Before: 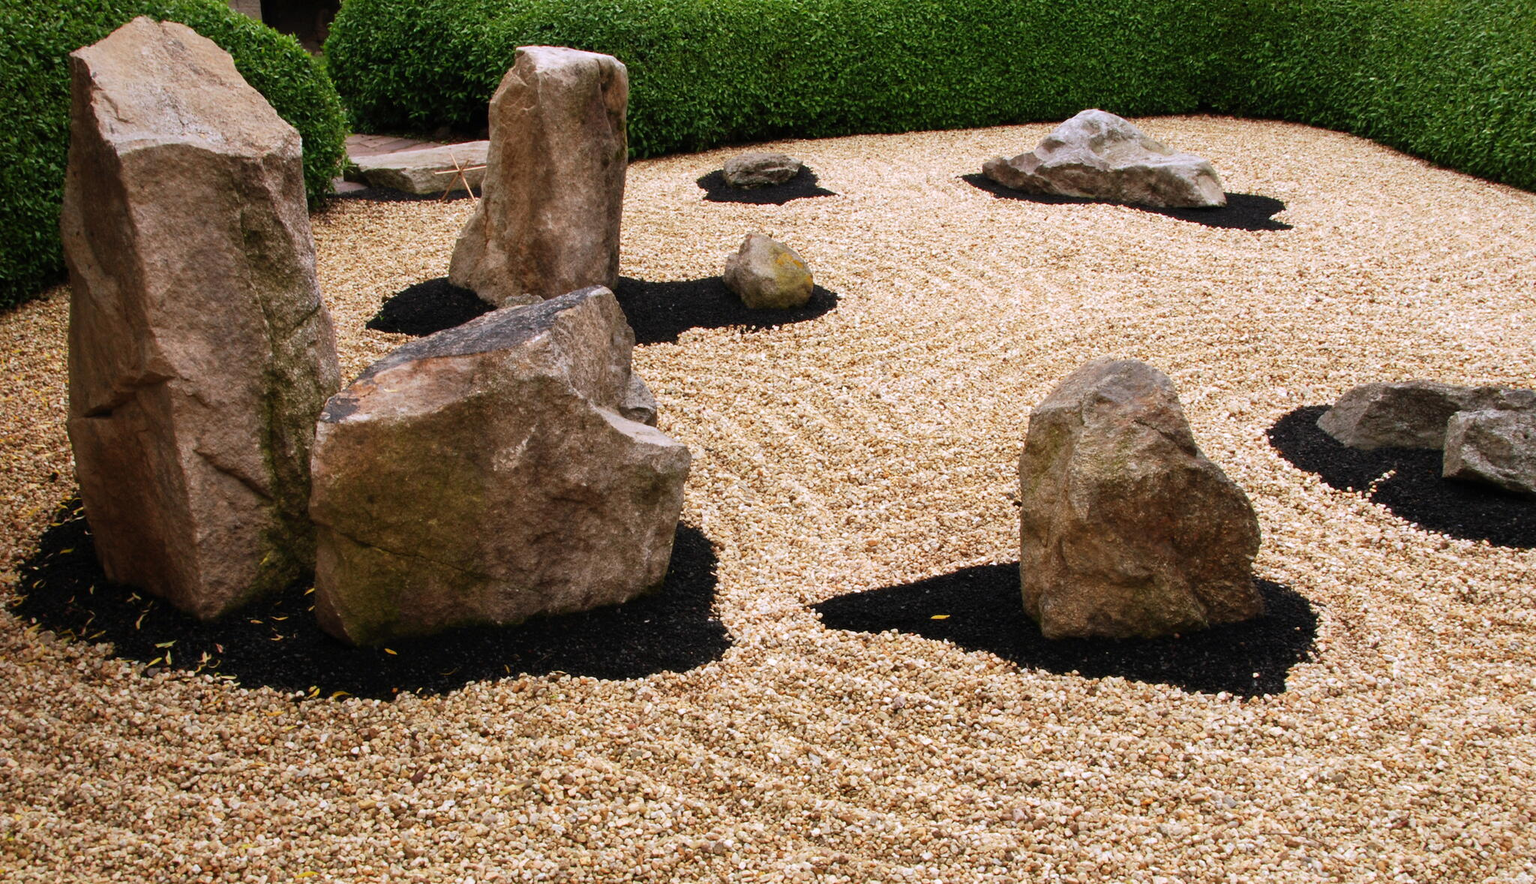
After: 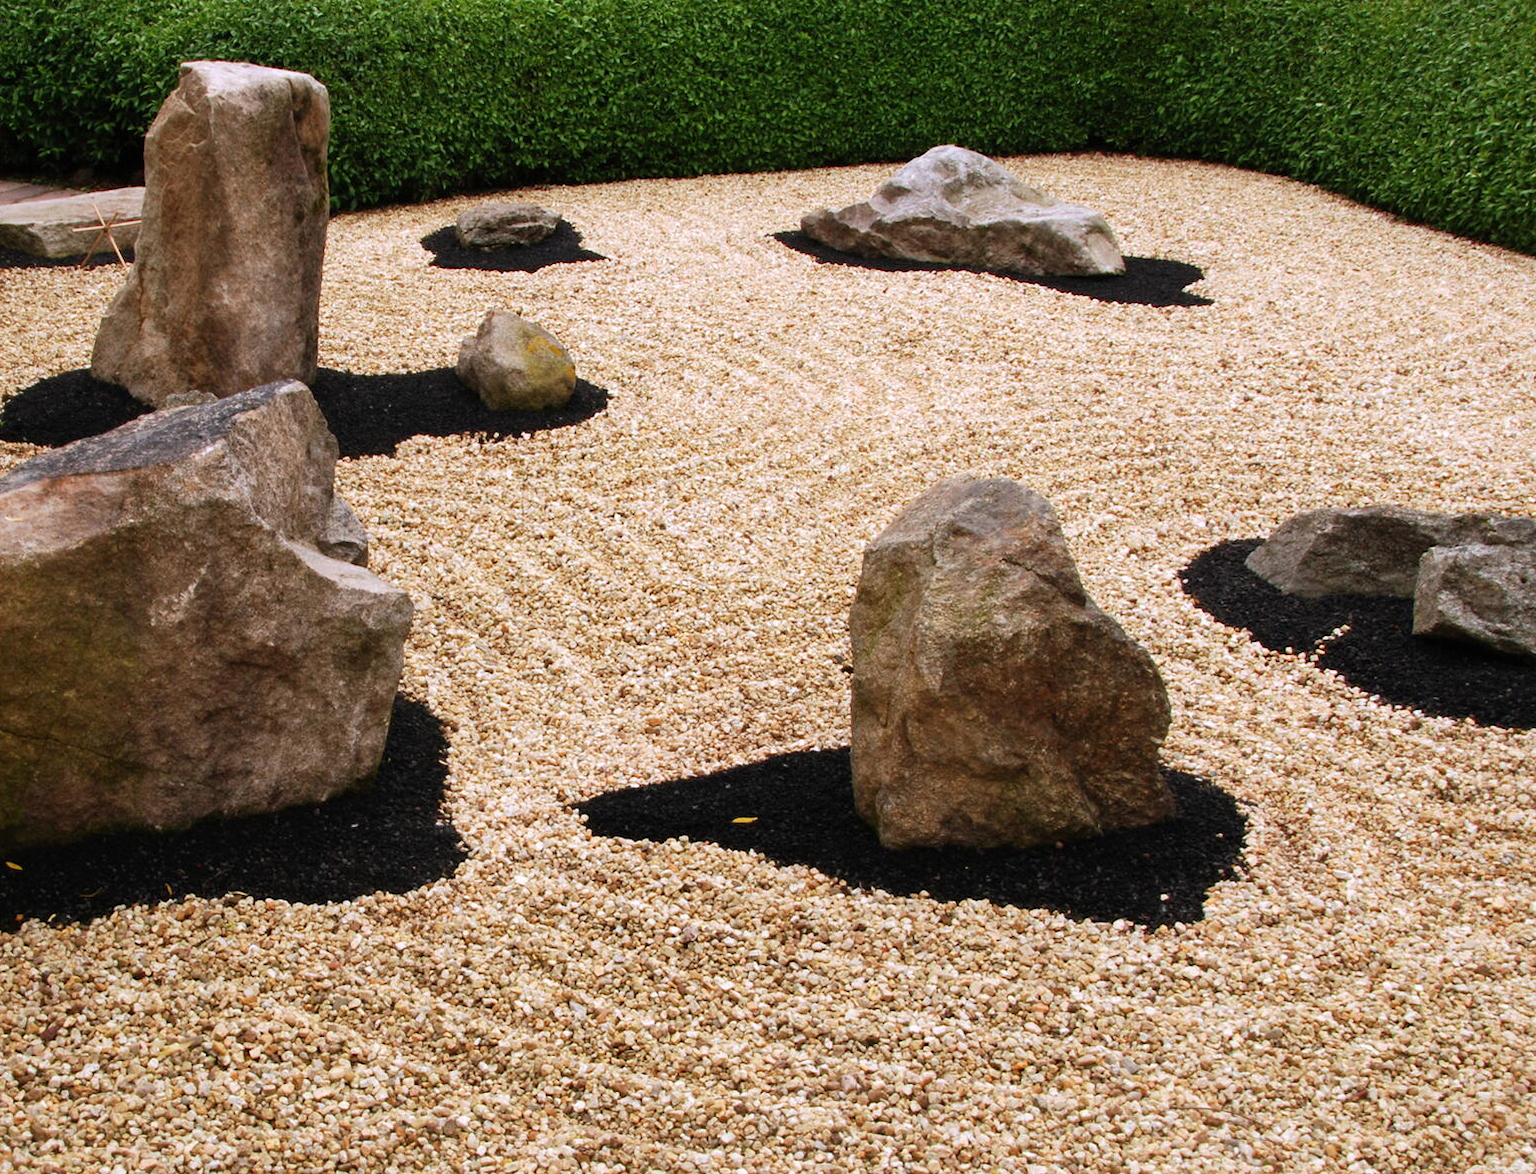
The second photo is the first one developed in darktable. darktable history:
crop and rotate: left 24.775%
